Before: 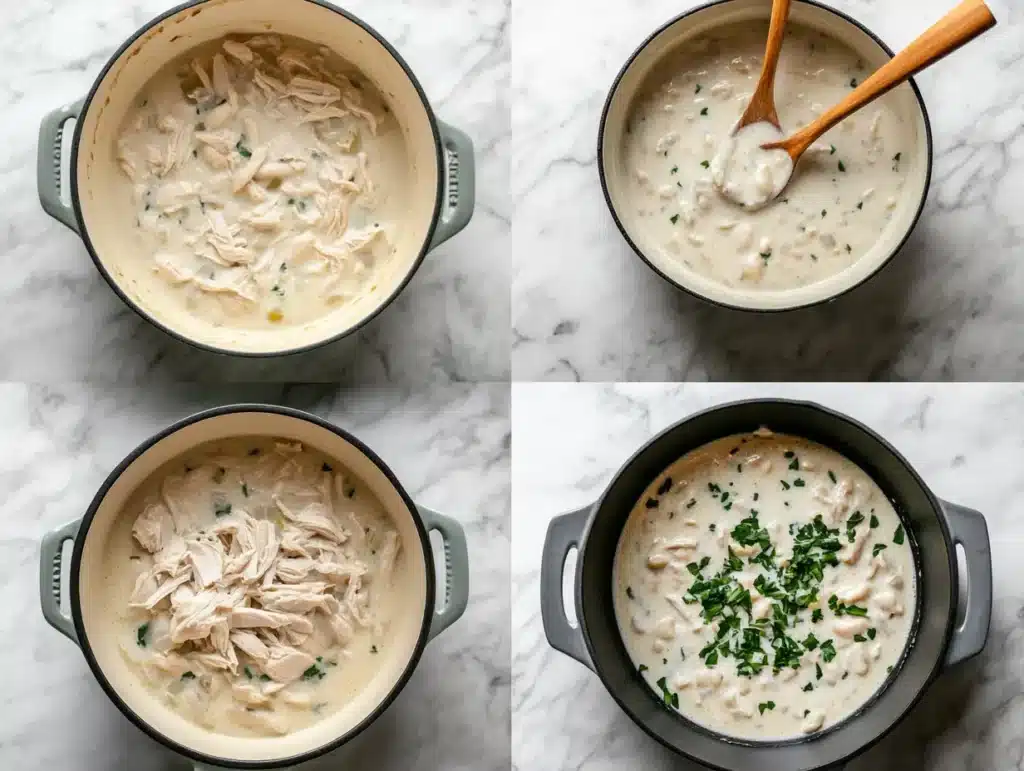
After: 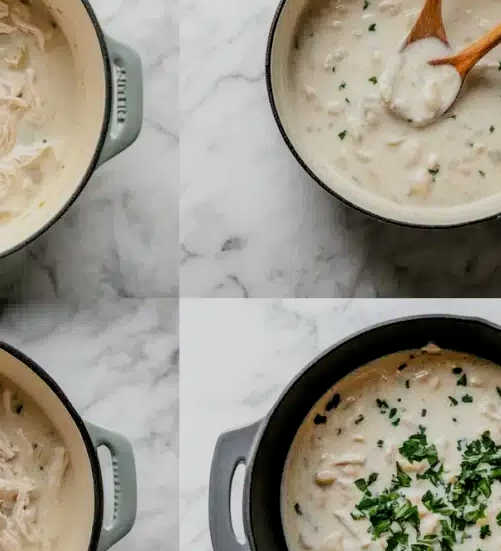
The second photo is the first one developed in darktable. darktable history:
crop: left 32.424%, top 10.981%, right 18.604%, bottom 17.476%
filmic rgb: middle gray luminance 18.22%, black relative exposure -8.95 EV, white relative exposure 3.73 EV, target black luminance 0%, hardness 4.92, latitude 67.36%, contrast 0.948, highlights saturation mix 21.11%, shadows ↔ highlights balance 20.76%
